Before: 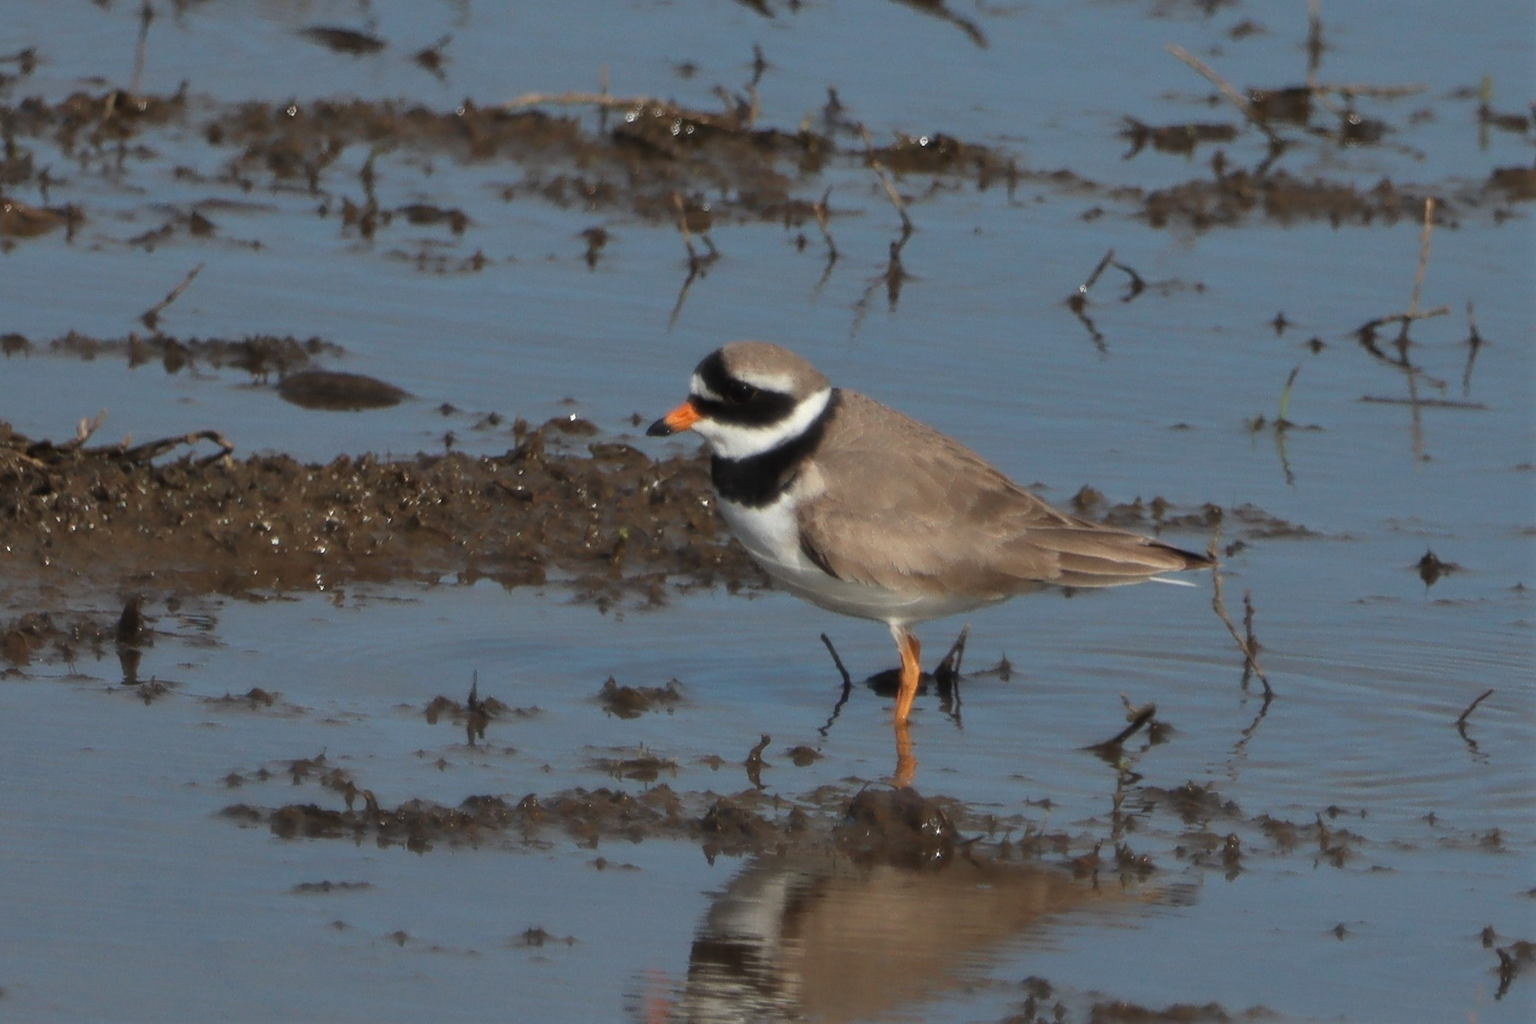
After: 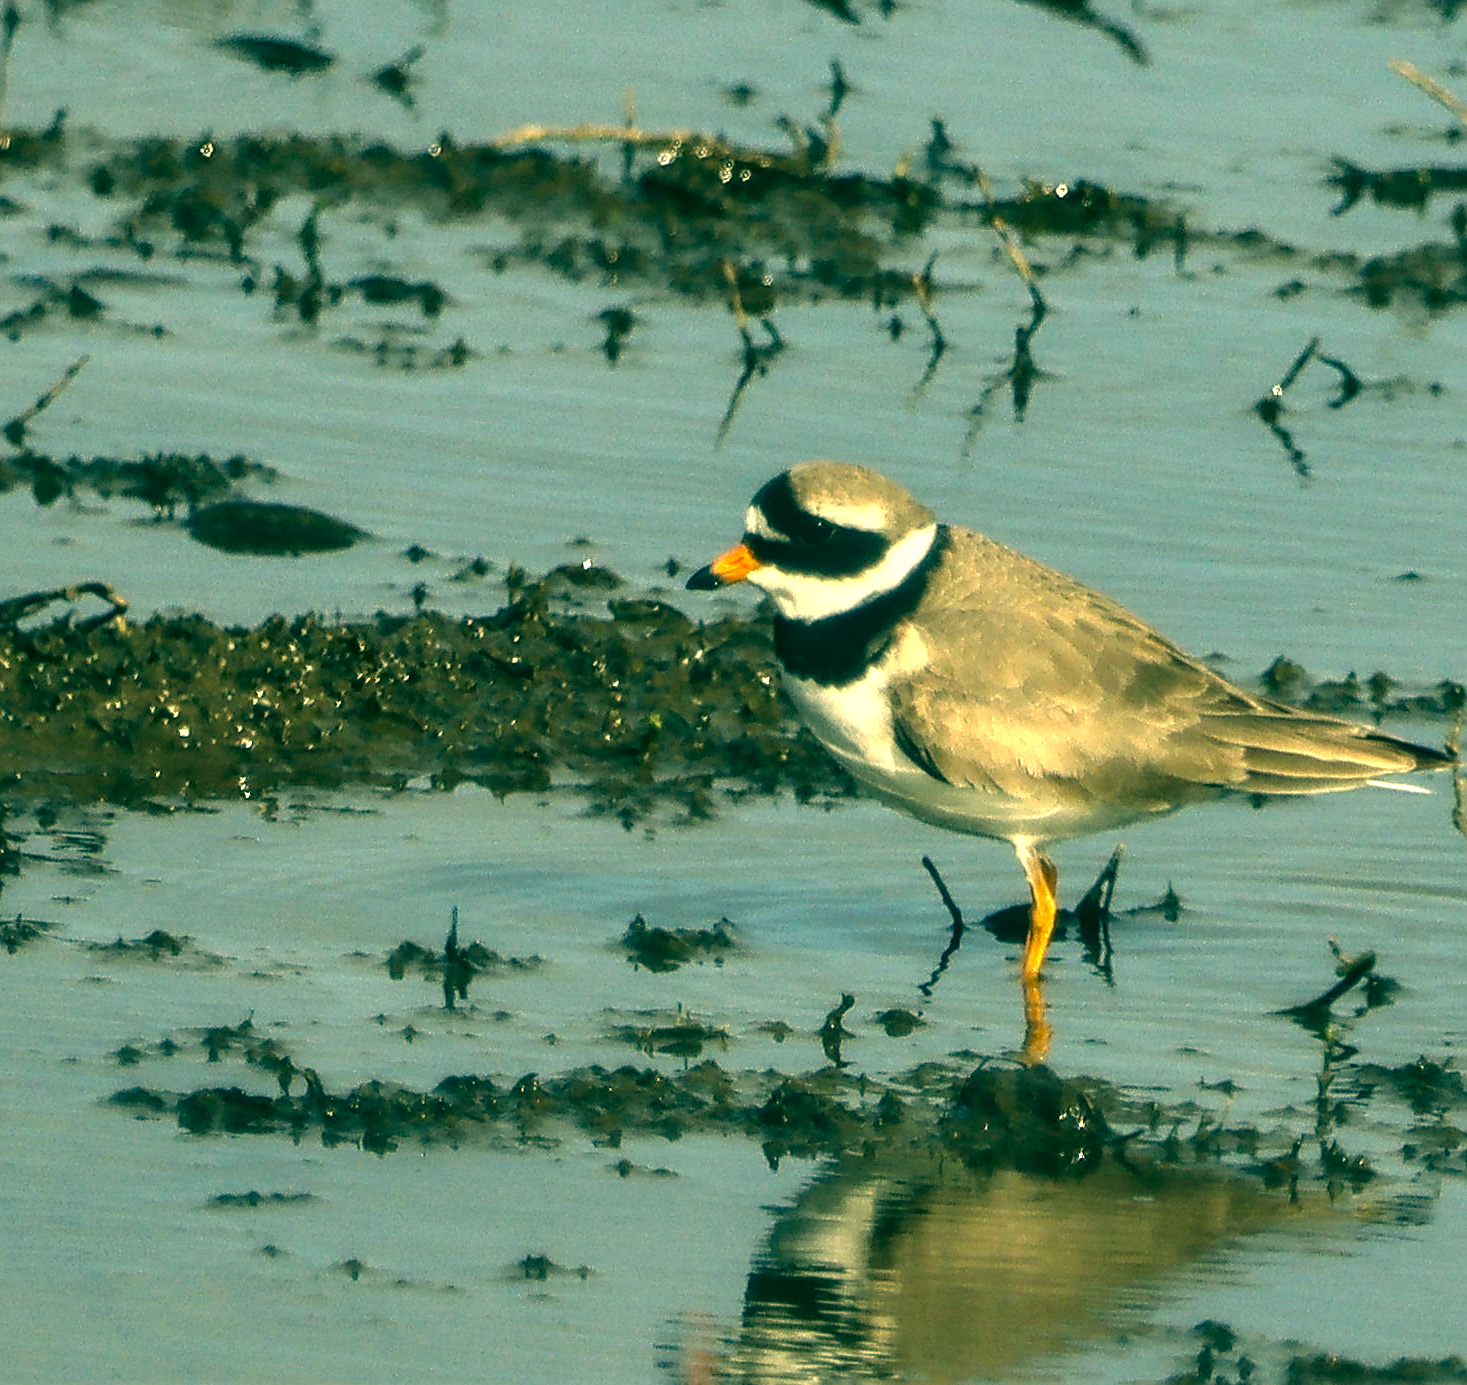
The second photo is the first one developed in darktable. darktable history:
contrast brightness saturation: contrast 0.136
crop and rotate: left 9.049%, right 20.314%
local contrast: detail 130%
color correction: highlights a* 2.11, highlights b* 34.14, shadows a* -36.31, shadows b* -5.47
contrast equalizer: y [[0.5, 0.5, 0.472, 0.5, 0.5, 0.5], [0.5 ×6], [0.5 ×6], [0 ×6], [0 ×6]]
levels: levels [0.012, 0.367, 0.697]
sharpen: on, module defaults
